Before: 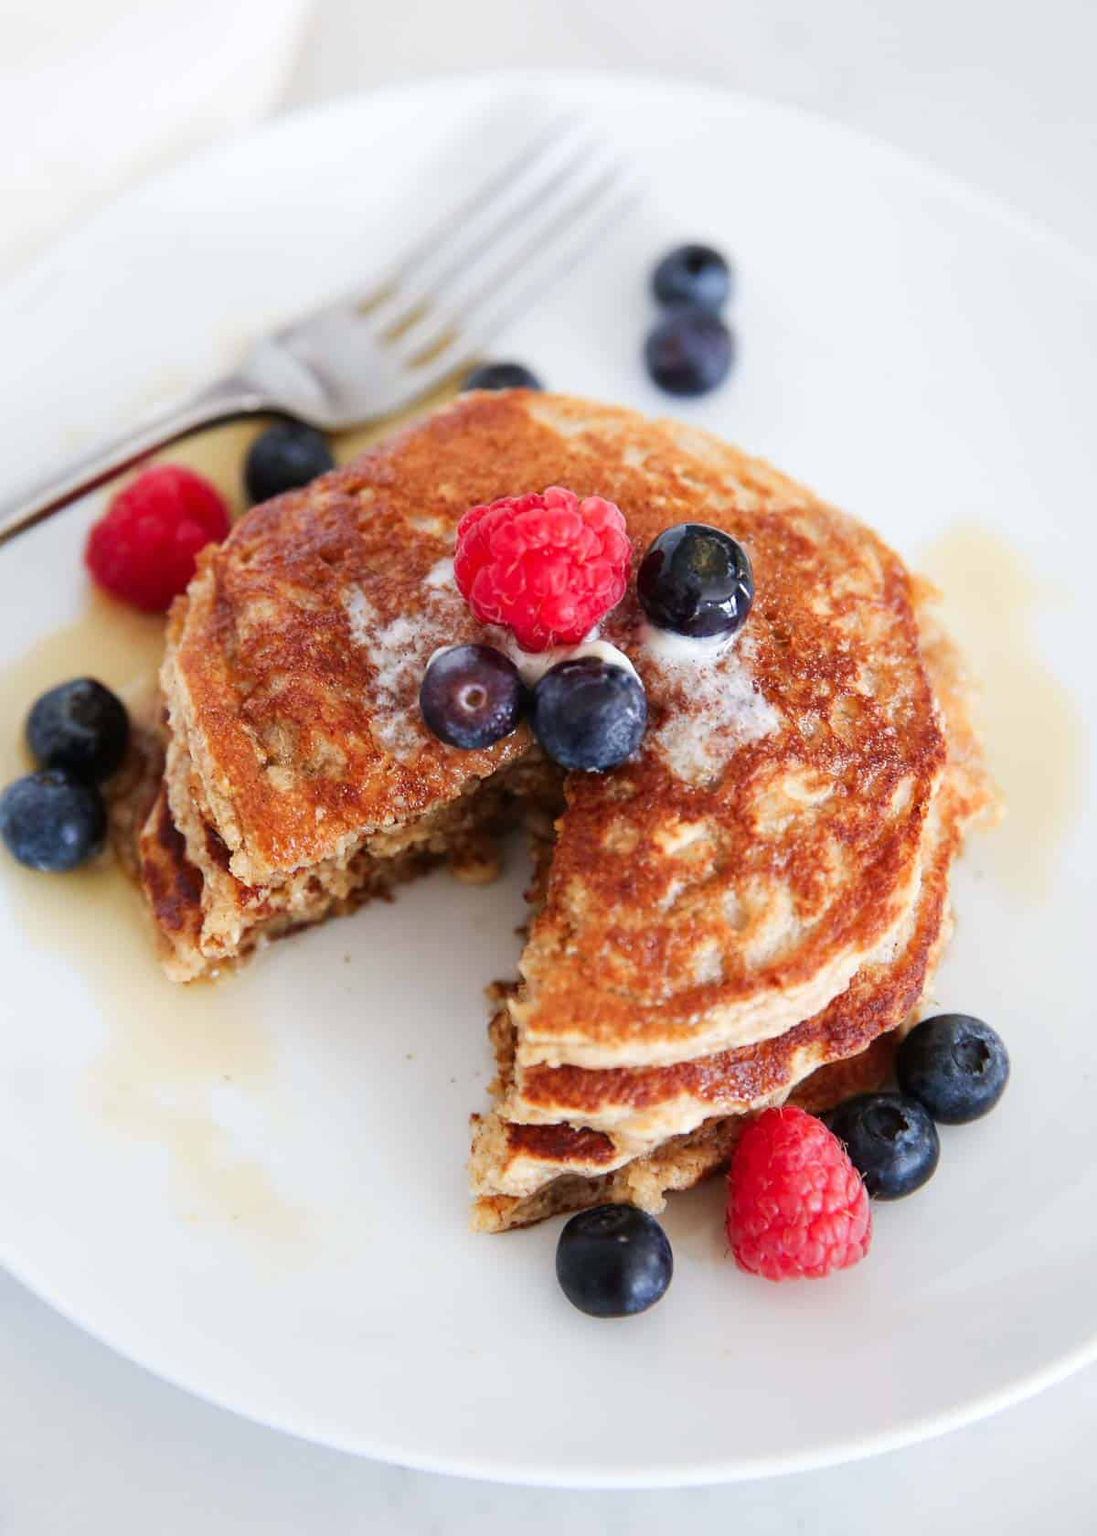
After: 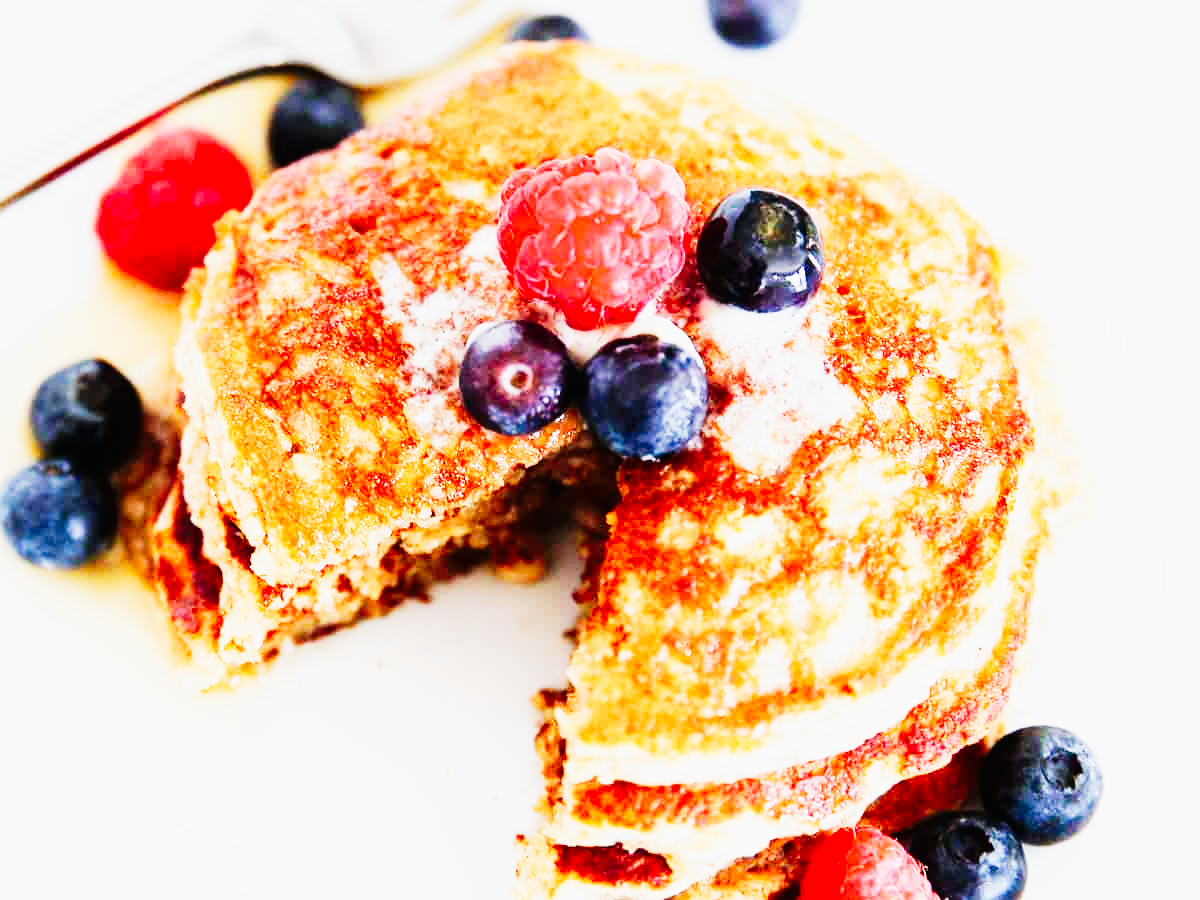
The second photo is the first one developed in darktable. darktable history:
crop and rotate: top 22.86%, bottom 23.521%
base curve: curves: ch0 [(0, 0) (0.007, 0.004) (0.027, 0.03) (0.046, 0.07) (0.207, 0.54) (0.442, 0.872) (0.673, 0.972) (1, 1)], preserve colors none
tone curve: curves: ch0 [(0, 0.003) (0.044, 0.032) (0.12, 0.089) (0.19, 0.175) (0.271, 0.294) (0.457, 0.546) (0.588, 0.71) (0.701, 0.815) (0.86, 0.922) (1, 0.982)]; ch1 [(0, 0) (0.247, 0.215) (0.433, 0.382) (0.466, 0.426) (0.493, 0.481) (0.501, 0.5) (0.517, 0.524) (0.557, 0.582) (0.598, 0.651) (0.671, 0.735) (0.796, 0.85) (1, 1)]; ch2 [(0, 0) (0.249, 0.216) (0.357, 0.317) (0.448, 0.432) (0.478, 0.492) (0.498, 0.499) (0.517, 0.53) (0.537, 0.57) (0.569, 0.623) (0.61, 0.663) (0.706, 0.75) (0.808, 0.809) (0.991, 0.968)], preserve colors none
